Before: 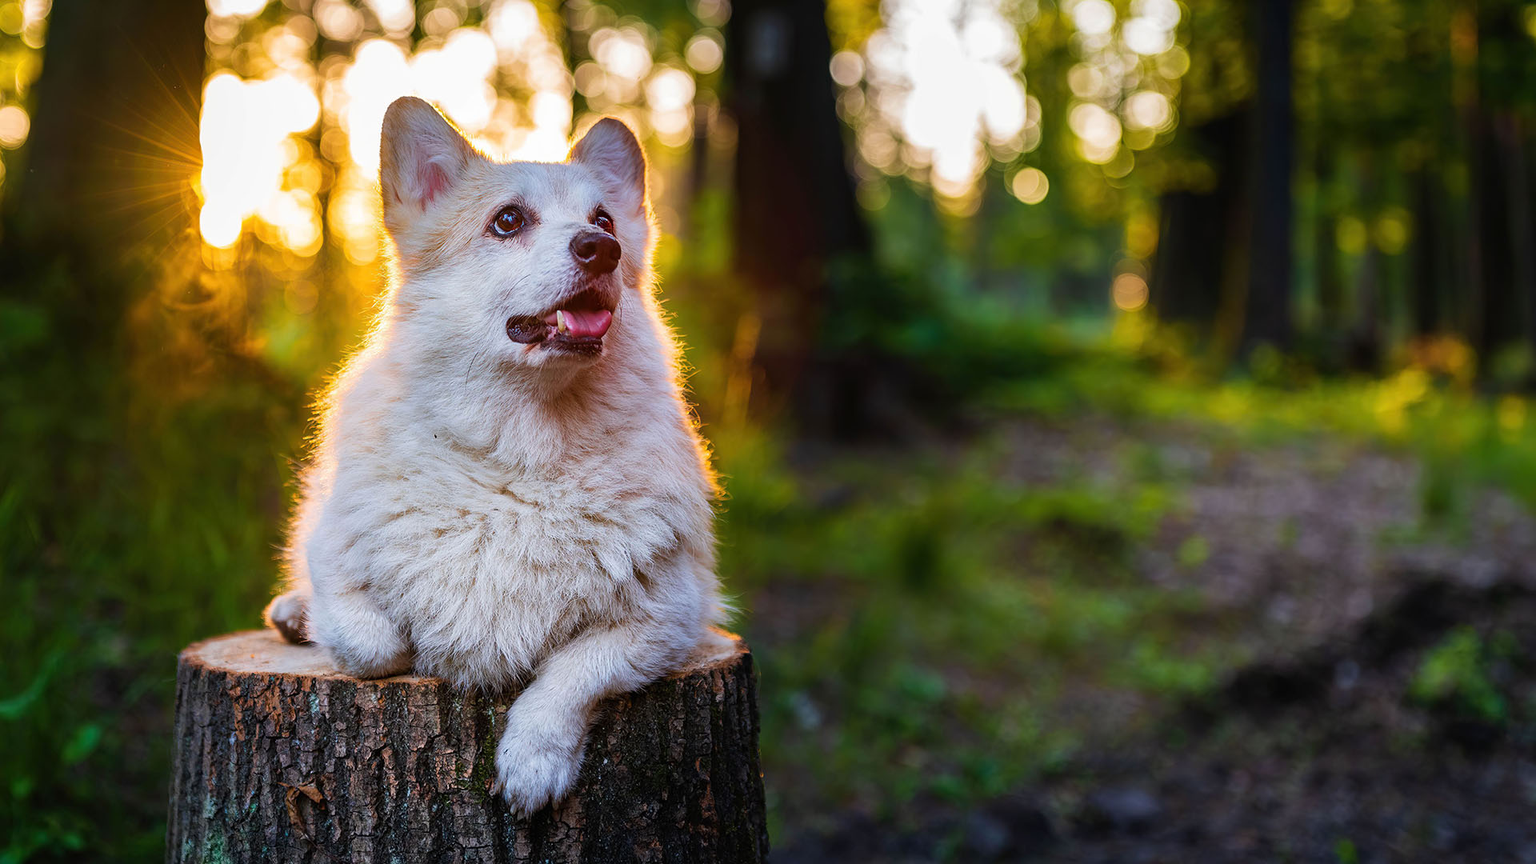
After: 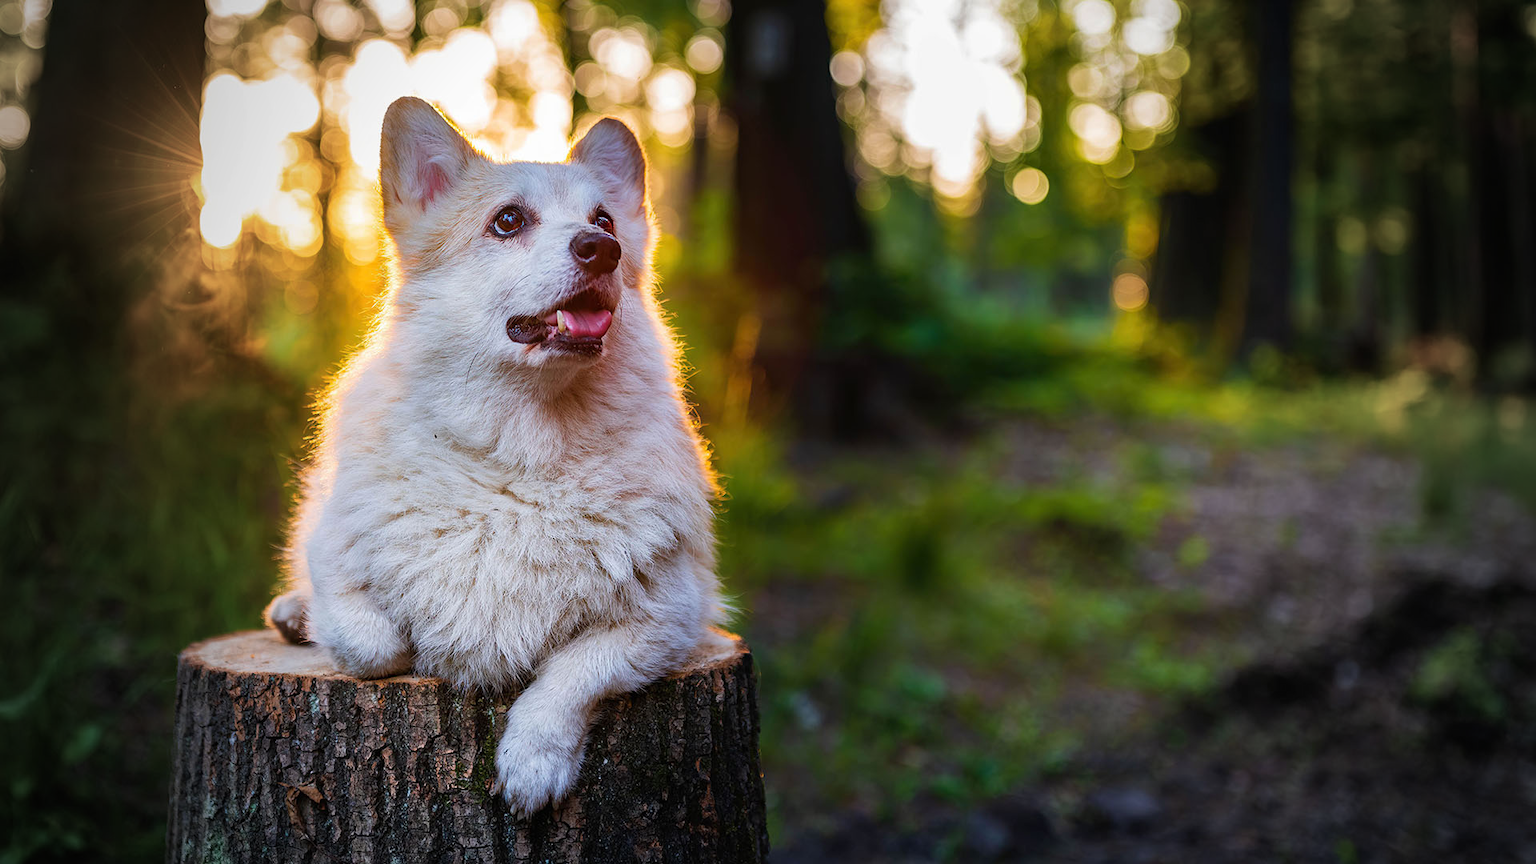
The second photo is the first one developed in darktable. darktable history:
vignetting: fall-off start 64.19%, width/height ratio 0.881, unbound false
